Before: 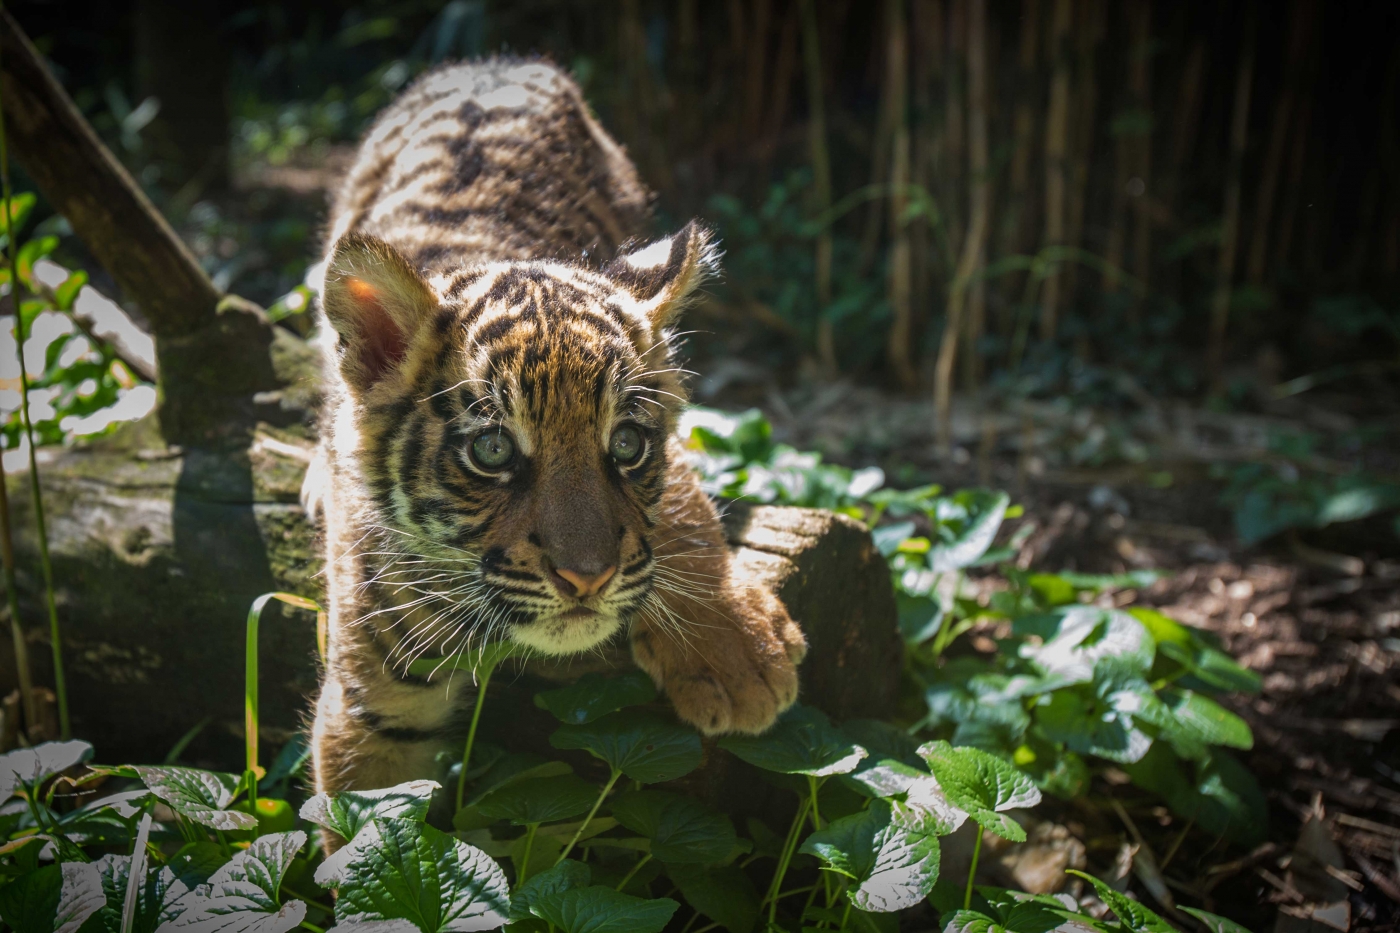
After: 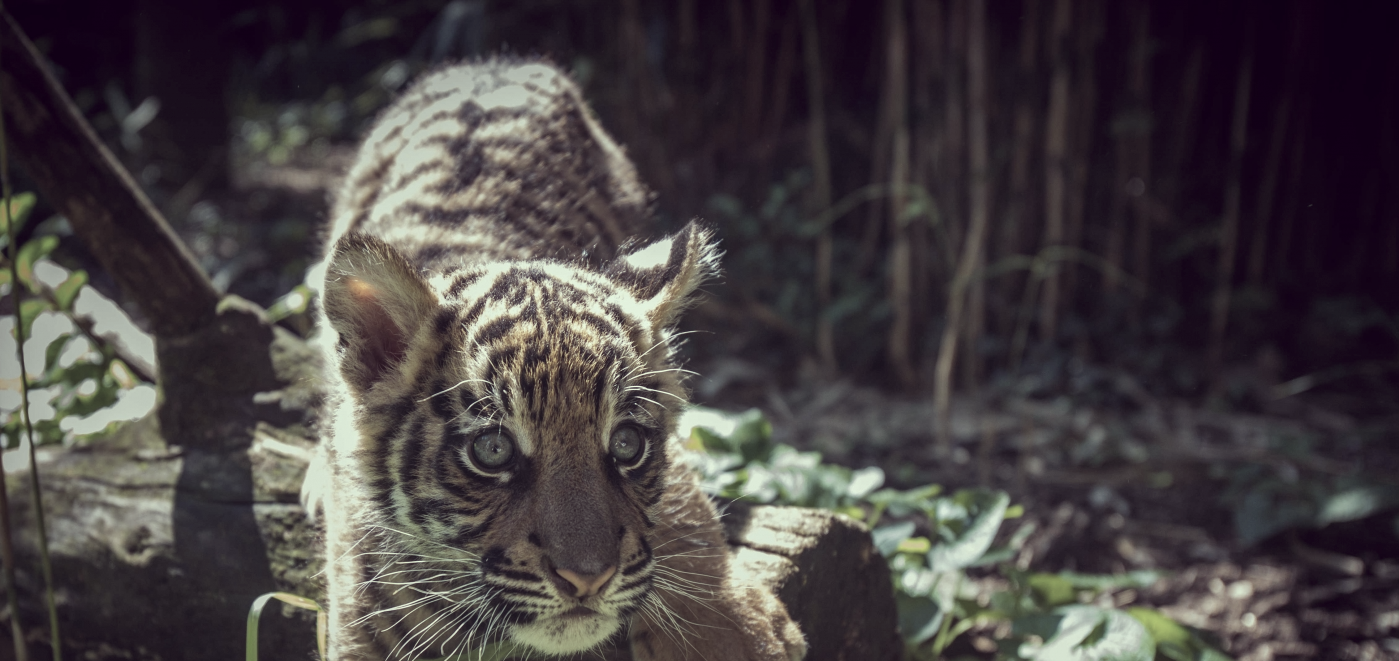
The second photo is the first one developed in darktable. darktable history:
color correction: highlights a* -20.38, highlights b* 20.94, shadows a* 19.78, shadows b* -20.93, saturation 0.431
crop: right 0.001%, bottom 29.095%
